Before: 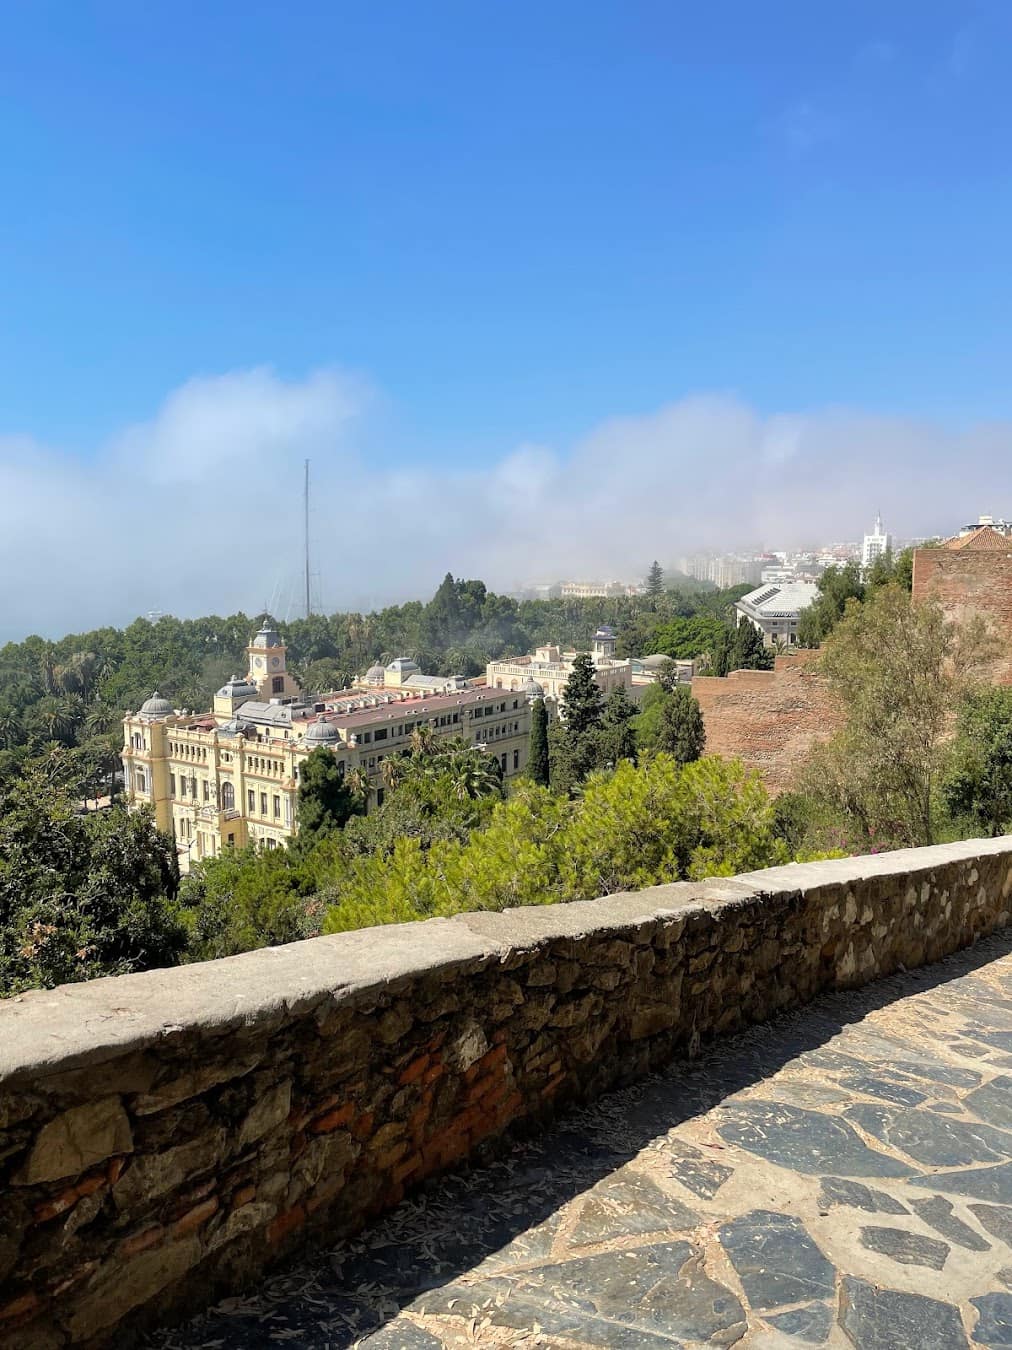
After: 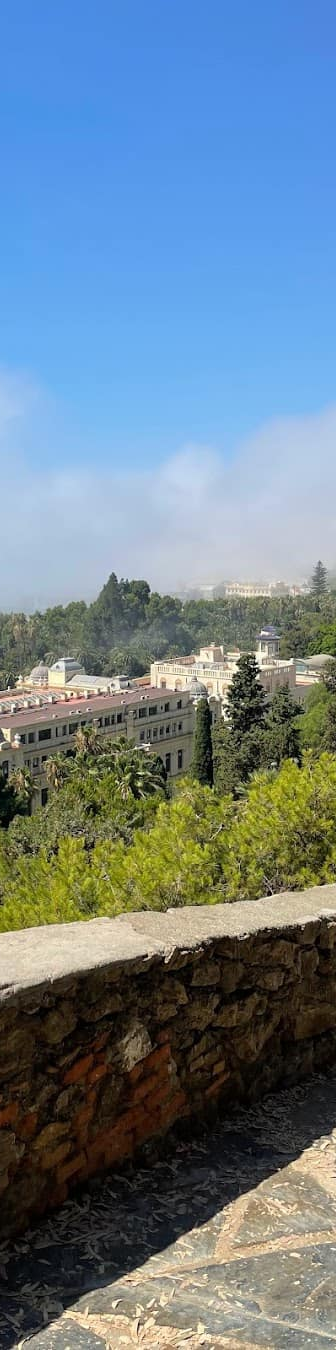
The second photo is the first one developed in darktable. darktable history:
crop: left 33.237%, right 33.558%
